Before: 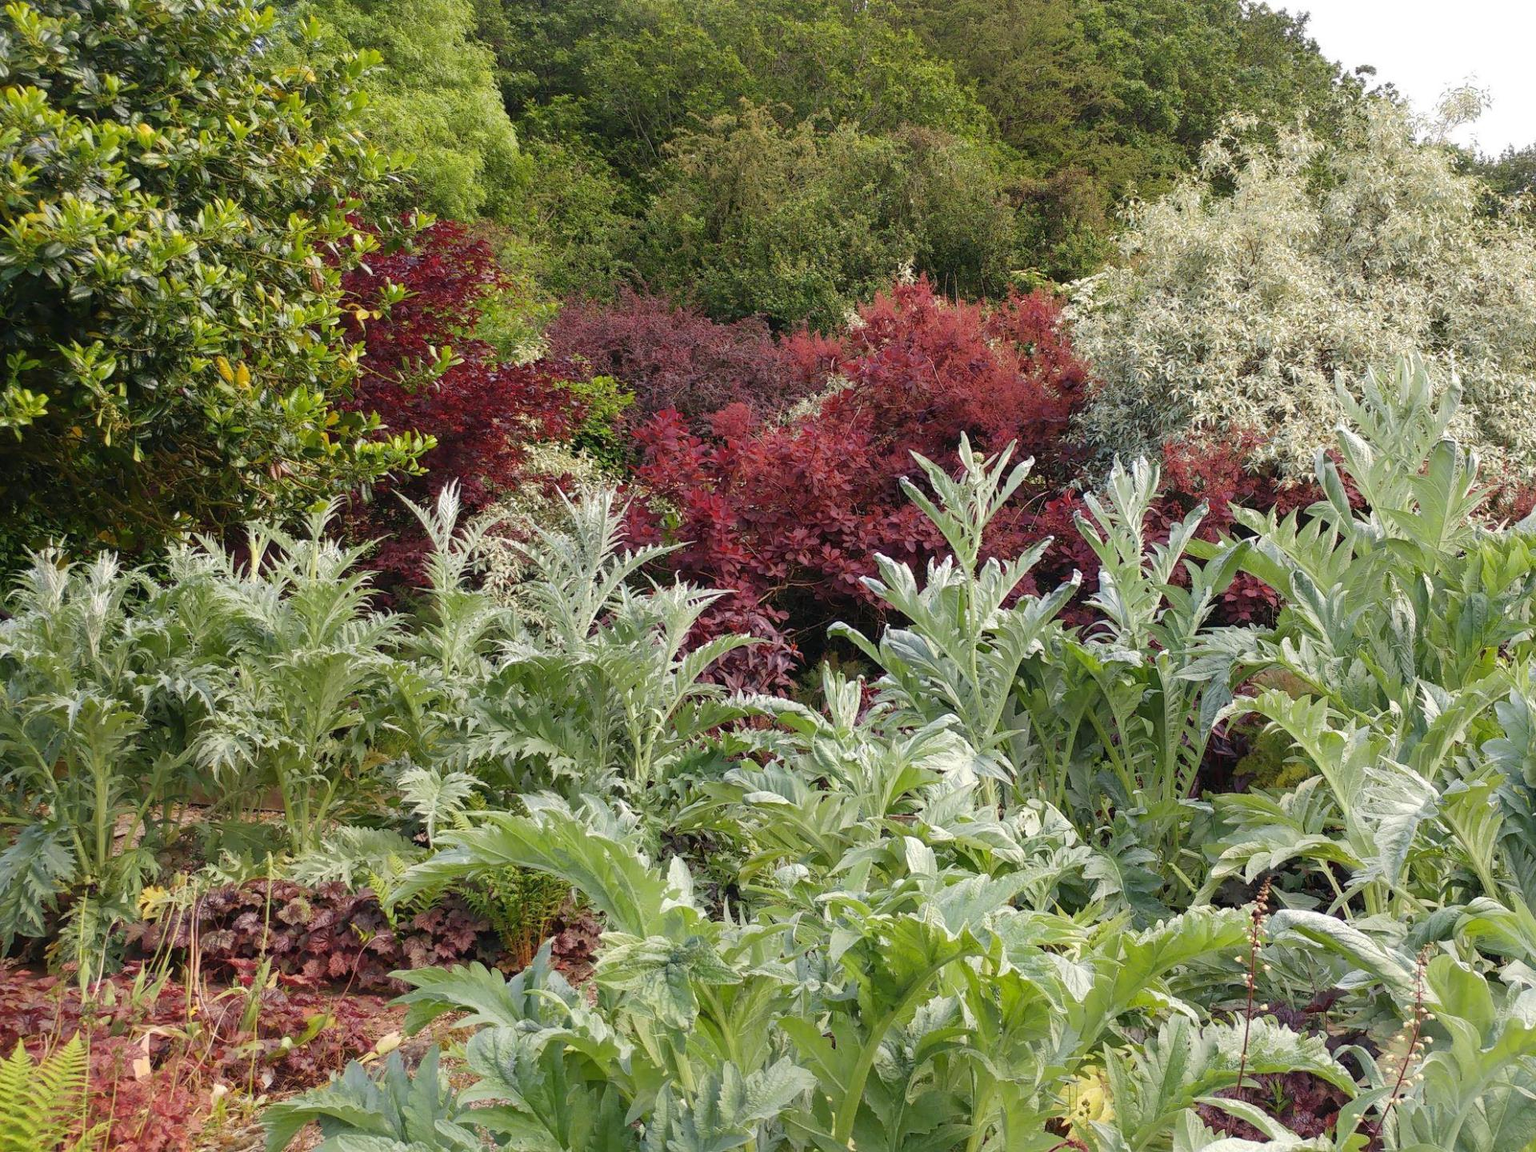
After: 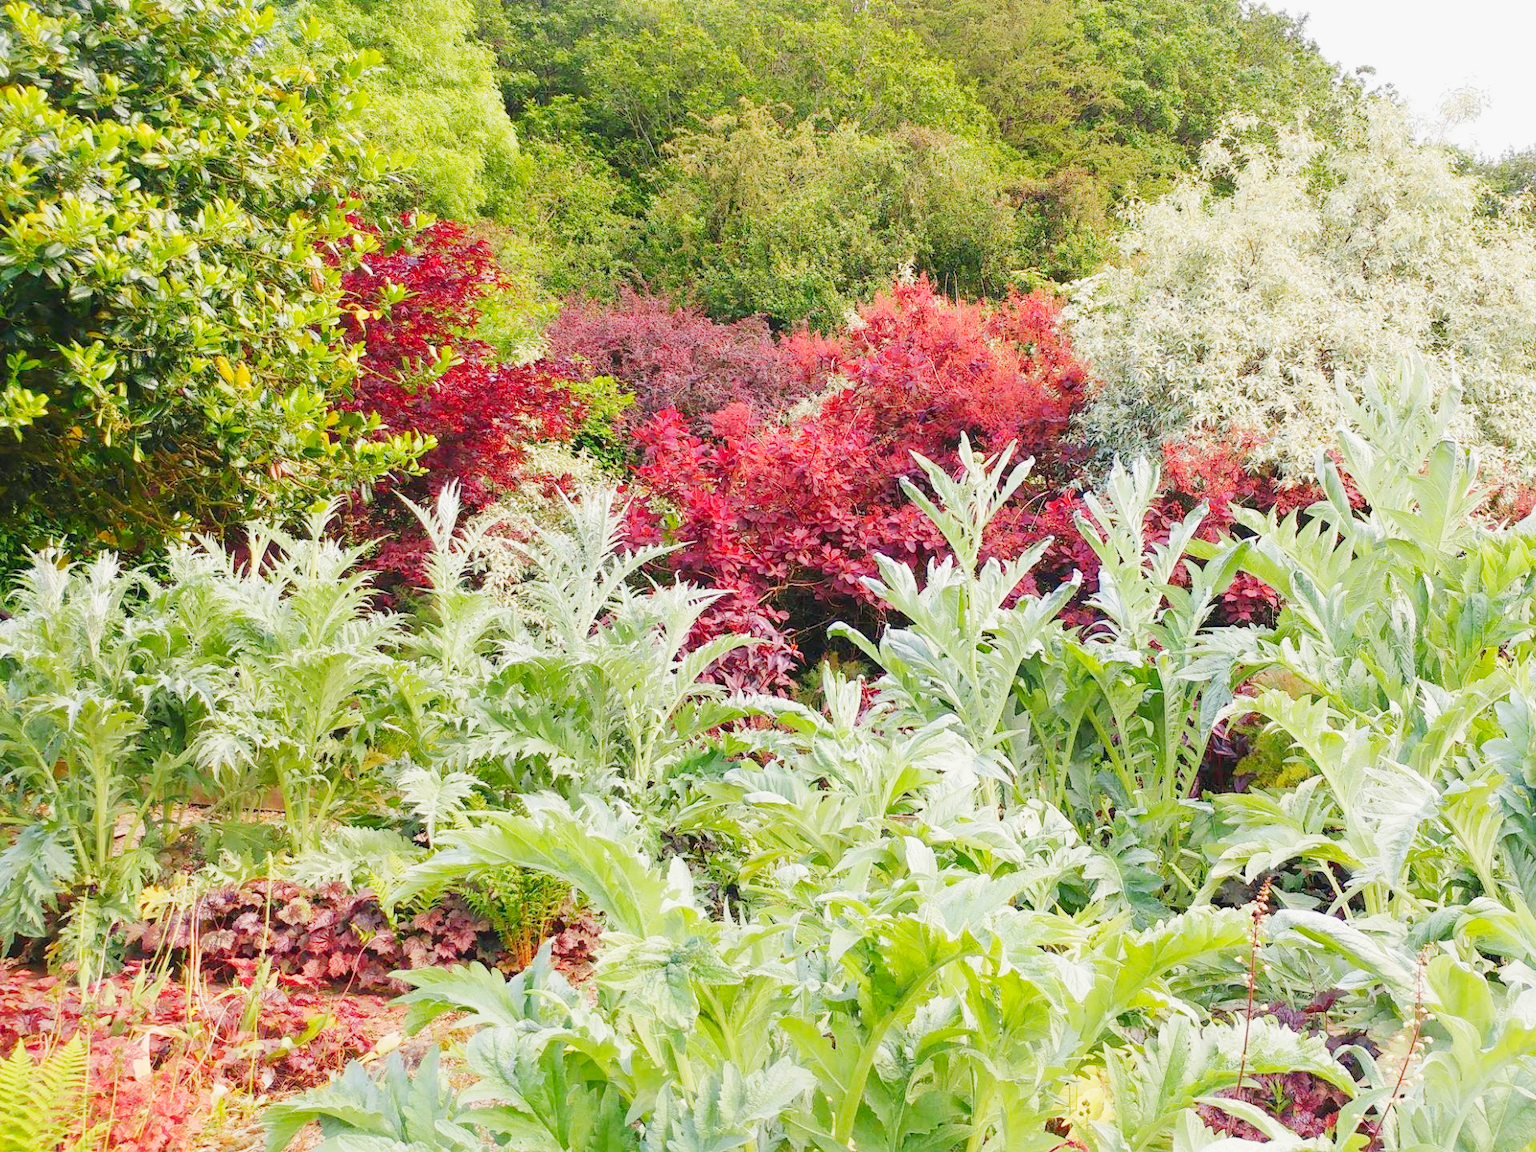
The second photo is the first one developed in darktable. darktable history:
base curve: curves: ch0 [(0, 0.003) (0.001, 0.002) (0.006, 0.004) (0.02, 0.022) (0.048, 0.086) (0.094, 0.234) (0.162, 0.431) (0.258, 0.629) (0.385, 0.8) (0.548, 0.918) (0.751, 0.988) (1, 1)], preserve colors none
color balance rgb: contrast -30%
